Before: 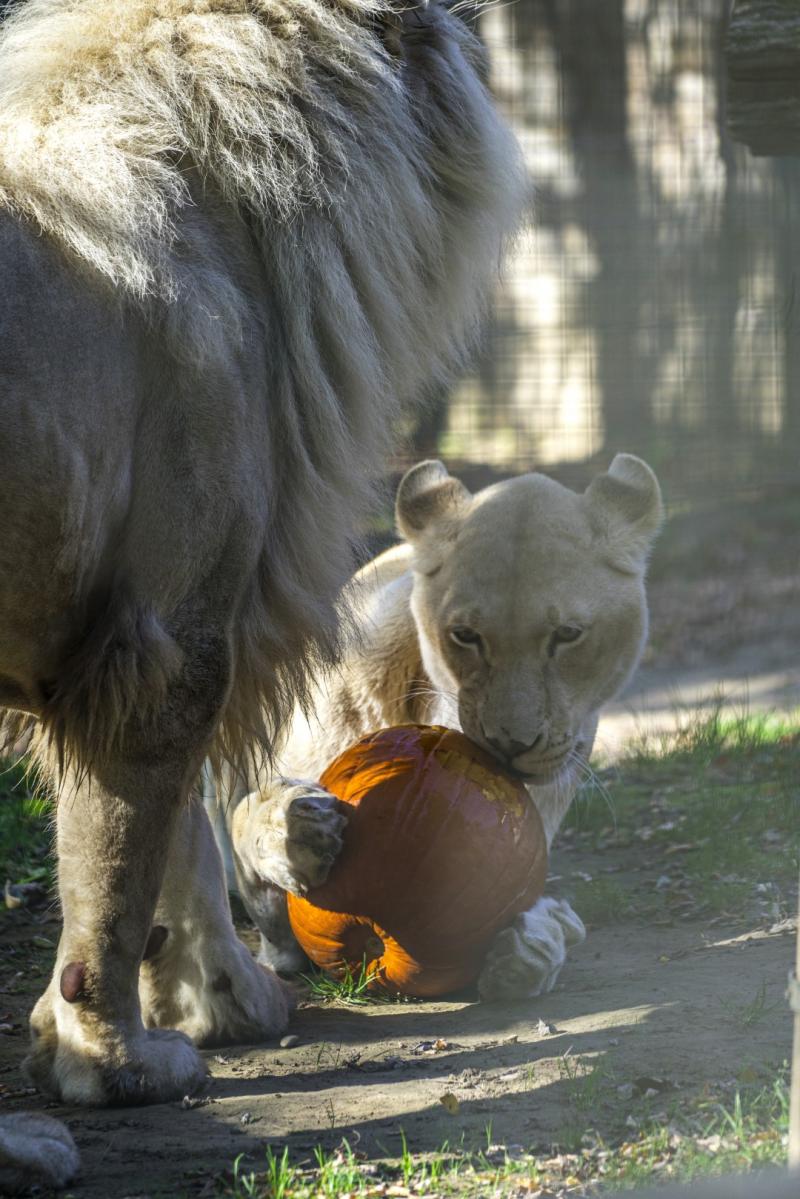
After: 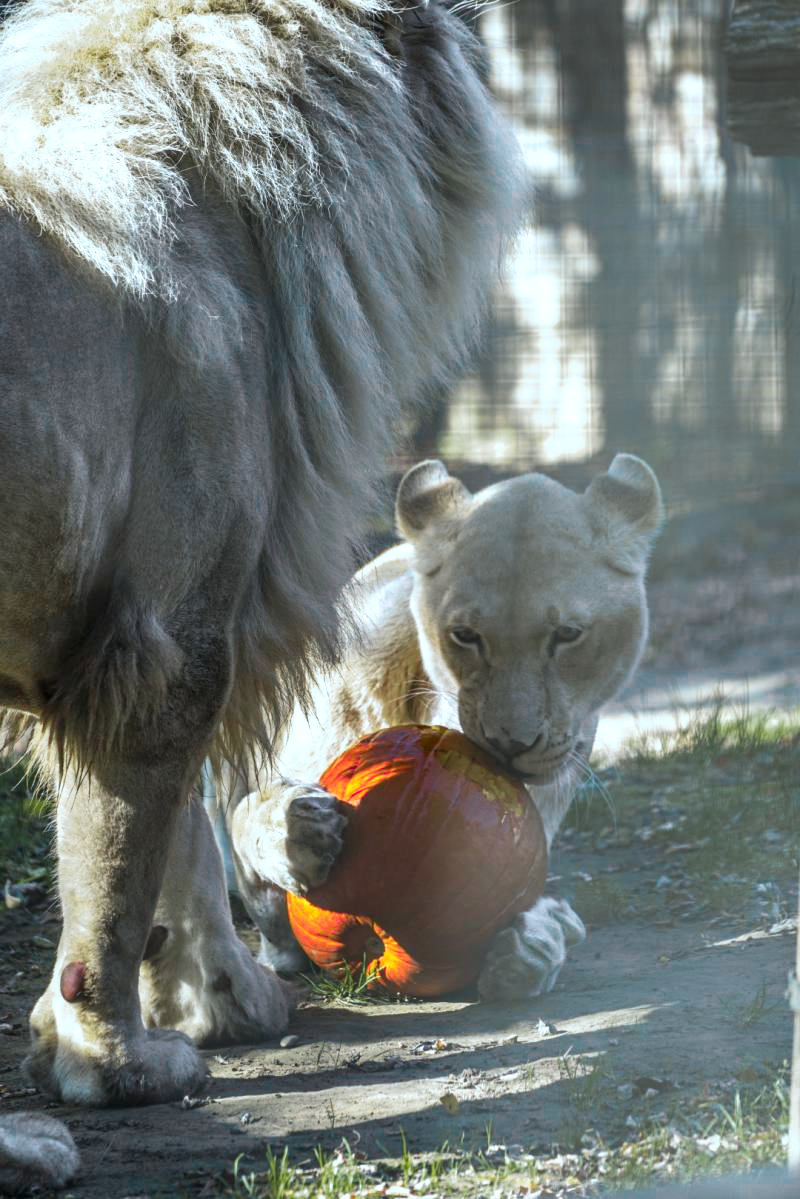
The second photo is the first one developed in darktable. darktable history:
shadows and highlights: low approximation 0.01, soften with gaussian
color zones: curves: ch0 [(0, 0.533) (0.126, 0.533) (0.234, 0.533) (0.368, 0.357) (0.5, 0.5) (0.625, 0.5) (0.74, 0.637) (0.875, 0.5)]; ch1 [(0.004, 0.708) (0.129, 0.662) (0.25, 0.5) (0.375, 0.331) (0.496, 0.396) (0.625, 0.649) (0.739, 0.26) (0.875, 0.5) (1, 0.478)]; ch2 [(0, 0.409) (0.132, 0.403) (0.236, 0.558) (0.379, 0.448) (0.5, 0.5) (0.625, 0.5) (0.691, 0.39) (0.875, 0.5)]
color correction: highlights a* -4.18, highlights b* -10.81
base curve: curves: ch0 [(0, 0) (0.688, 0.865) (1, 1)], preserve colors none
